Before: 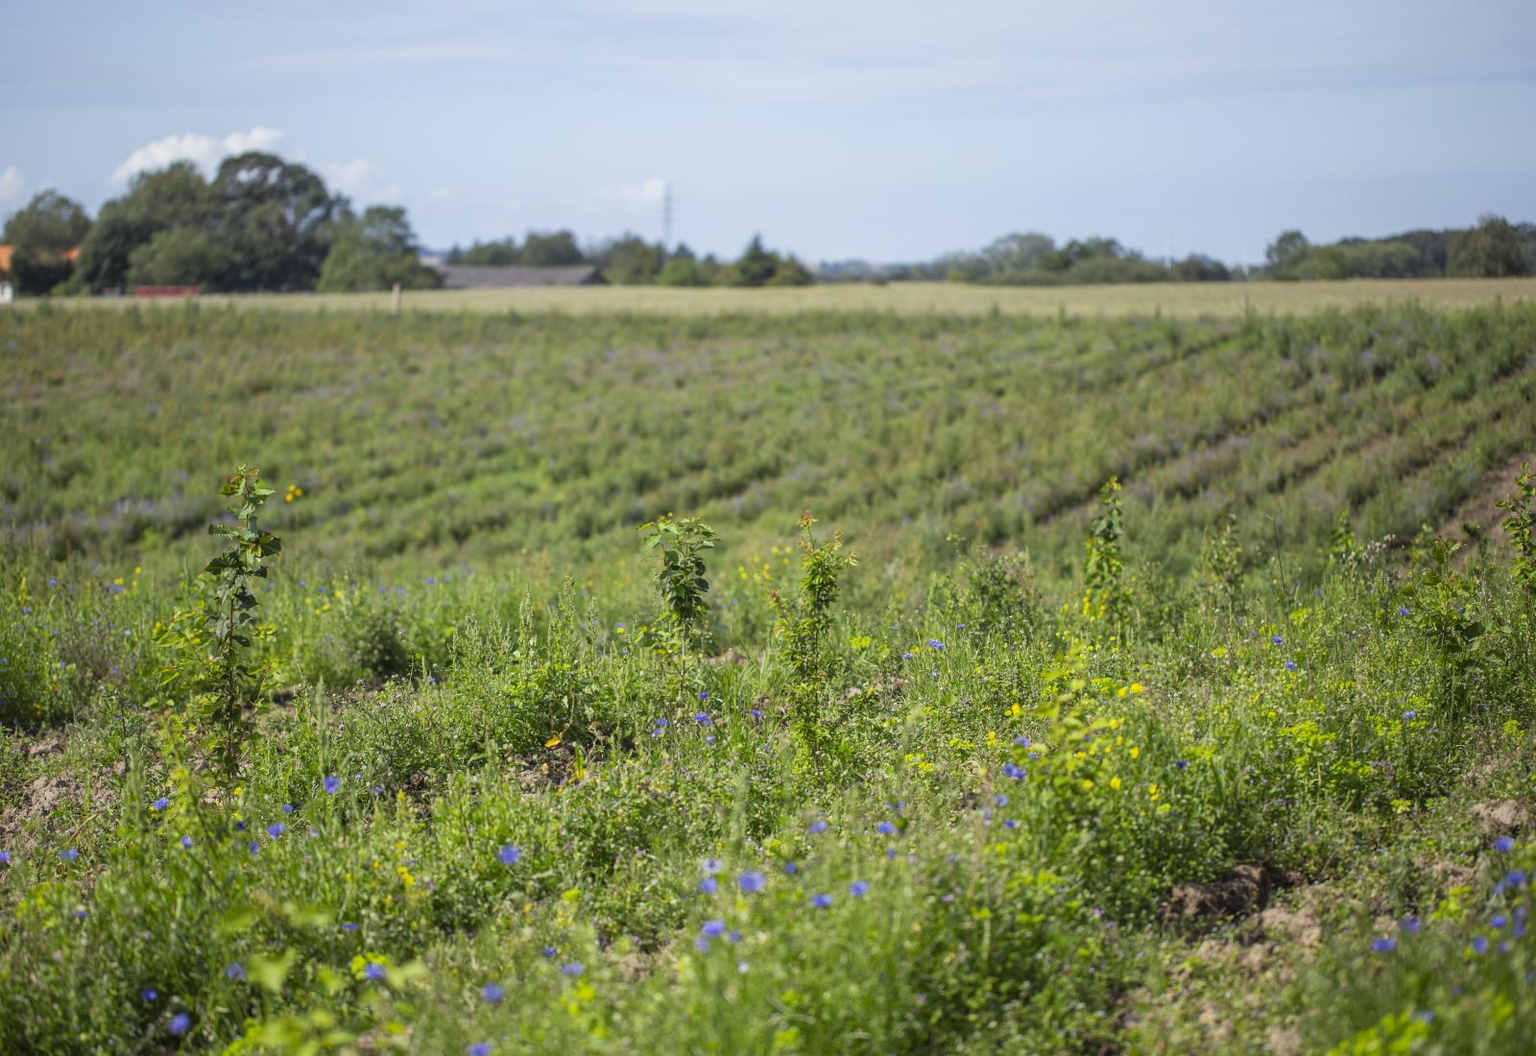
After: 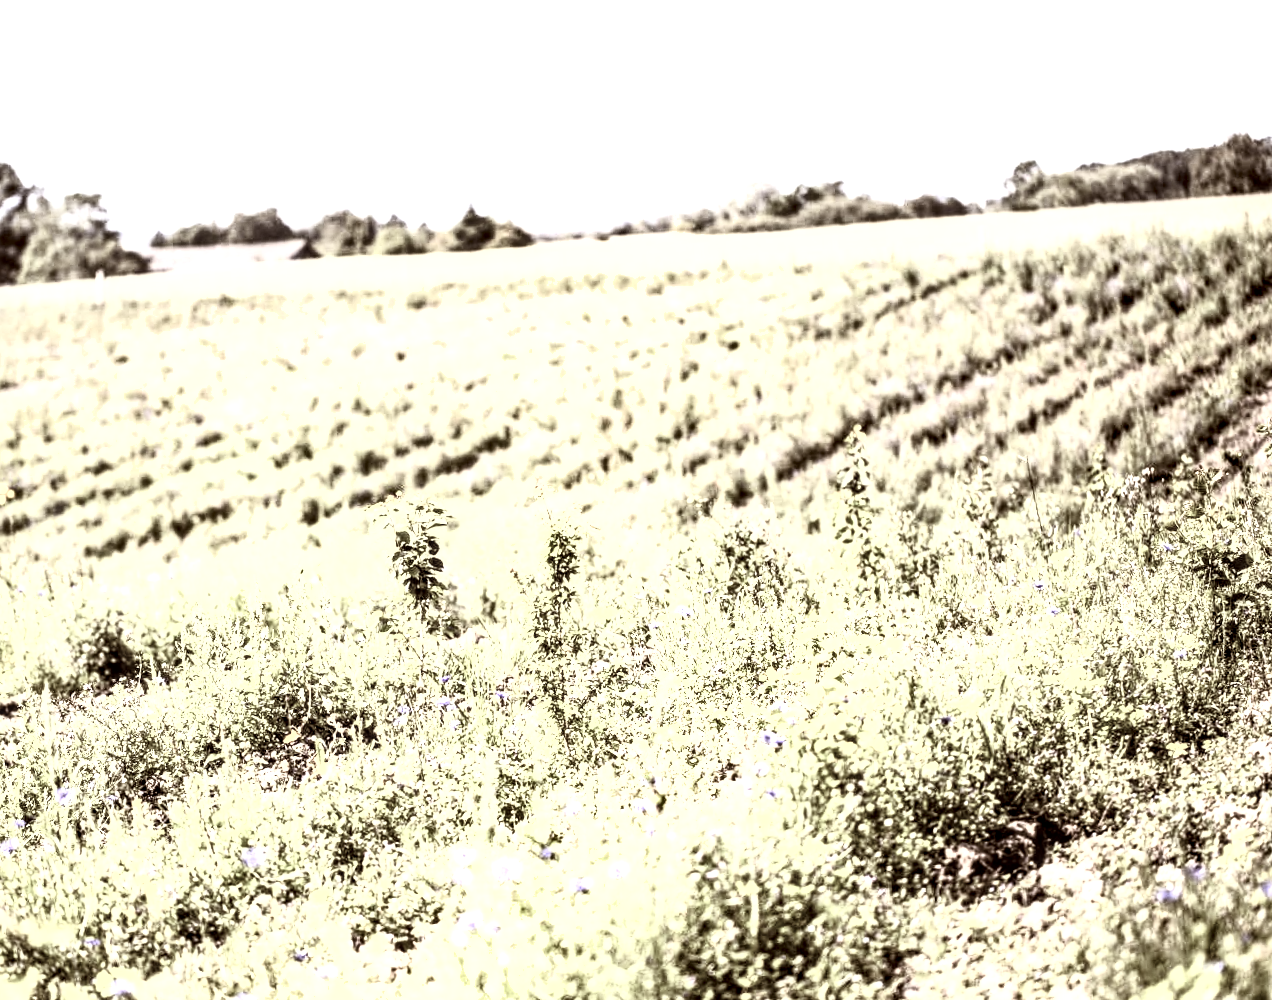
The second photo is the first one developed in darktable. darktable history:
rgb curve: curves: ch0 [(0, 0) (0.21, 0.15) (0.24, 0.21) (0.5, 0.75) (0.75, 0.96) (0.89, 0.99) (1, 1)]; ch1 [(0, 0.02) (0.21, 0.13) (0.25, 0.2) (0.5, 0.67) (0.75, 0.9) (0.89, 0.97) (1, 1)]; ch2 [(0, 0.02) (0.21, 0.13) (0.25, 0.2) (0.5, 0.67) (0.75, 0.9) (0.89, 0.97) (1, 1)], compensate middle gray true
rotate and perspective: rotation -3.52°, crop left 0.036, crop right 0.964, crop top 0.081, crop bottom 0.919
tone equalizer: -8 EV -0.417 EV, -7 EV -0.389 EV, -6 EV -0.333 EV, -5 EV -0.222 EV, -3 EV 0.222 EV, -2 EV 0.333 EV, -1 EV 0.389 EV, +0 EV 0.417 EV, edges refinement/feathering 500, mask exposure compensation -1.57 EV, preserve details no
local contrast: detail 150%
crop: left 17.582%, bottom 0.031%
color balance rgb: shadows lift › luminance 1%, shadows lift › chroma 0.2%, shadows lift › hue 20°, power › luminance 1%, power › chroma 0.4%, power › hue 34°, highlights gain › luminance 0.8%, highlights gain › chroma 0.4%, highlights gain › hue 44°, global offset › chroma 0.4%, global offset › hue 34°, white fulcrum 0.08 EV, linear chroma grading › shadows -7%, linear chroma grading › highlights -7%, linear chroma grading › global chroma -10%, linear chroma grading › mid-tones -8%, perceptual saturation grading › global saturation -28%, perceptual saturation grading › highlights -20%, perceptual saturation grading › mid-tones -24%, perceptual saturation grading › shadows -24%, perceptual brilliance grading › global brilliance -1%, perceptual brilliance grading › highlights -1%, perceptual brilliance grading › mid-tones -1%, perceptual brilliance grading › shadows -1%, global vibrance -17%, contrast -6%
shadows and highlights: radius 44.78, white point adjustment 6.64, compress 79.65%, highlights color adjustment 78.42%, soften with gaussian
base curve: curves: ch0 [(0, 0) (0.005, 0.002) (0.193, 0.295) (0.399, 0.664) (0.75, 0.928) (1, 1)]
